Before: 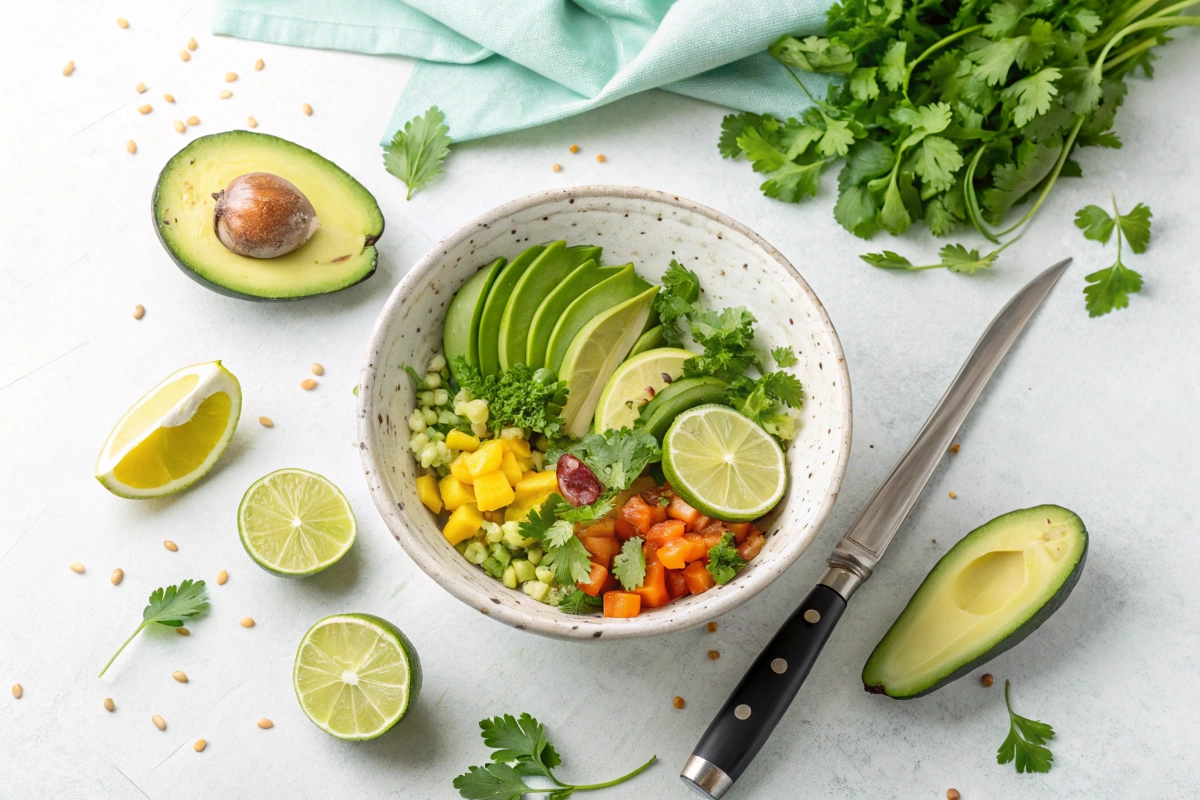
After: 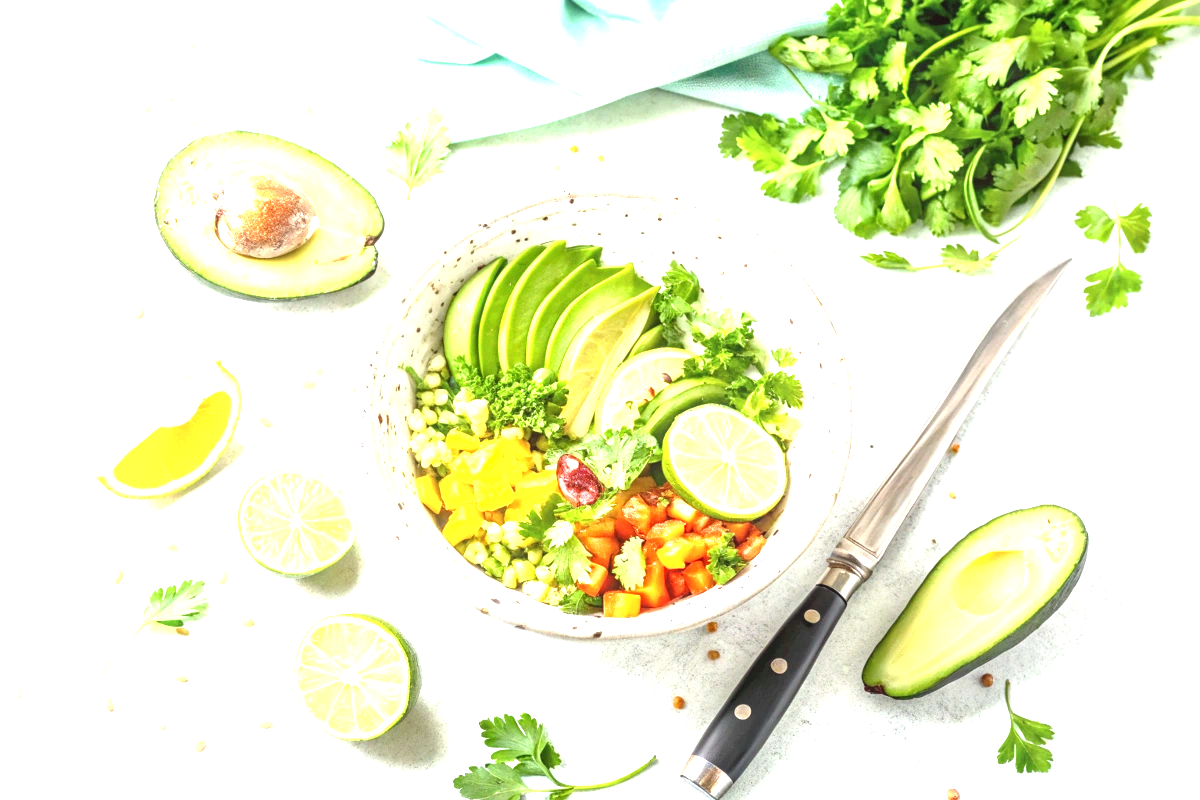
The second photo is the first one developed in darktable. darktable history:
exposure: black level correction 0, exposure 1.742 EV, compensate highlight preservation false
local contrast: on, module defaults
